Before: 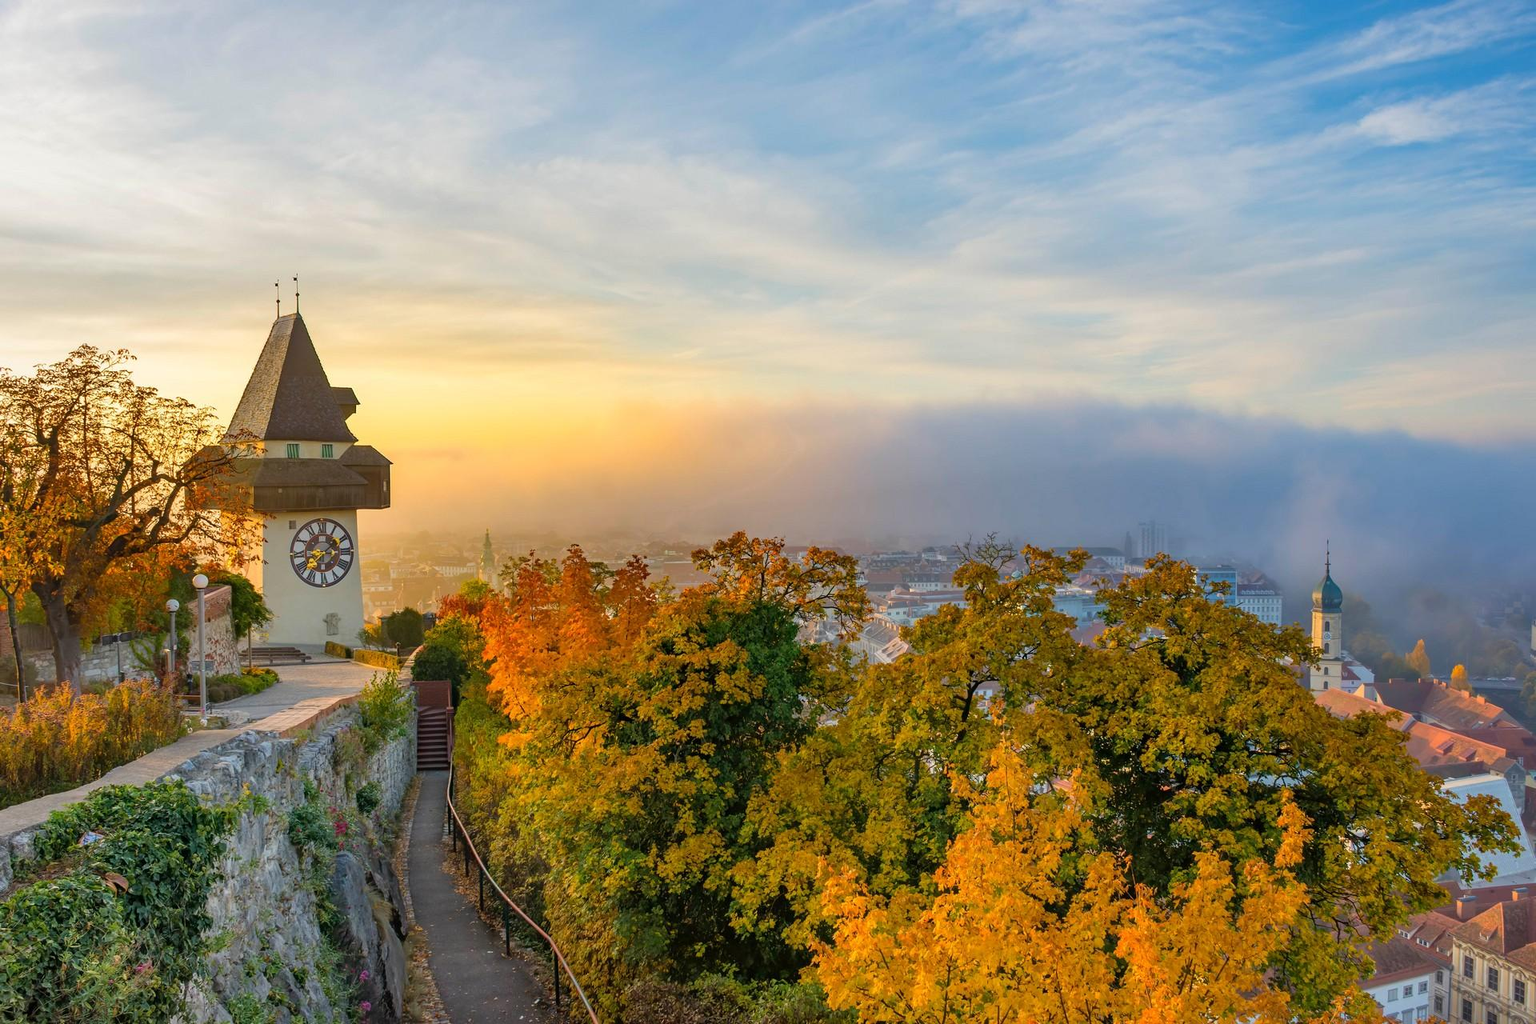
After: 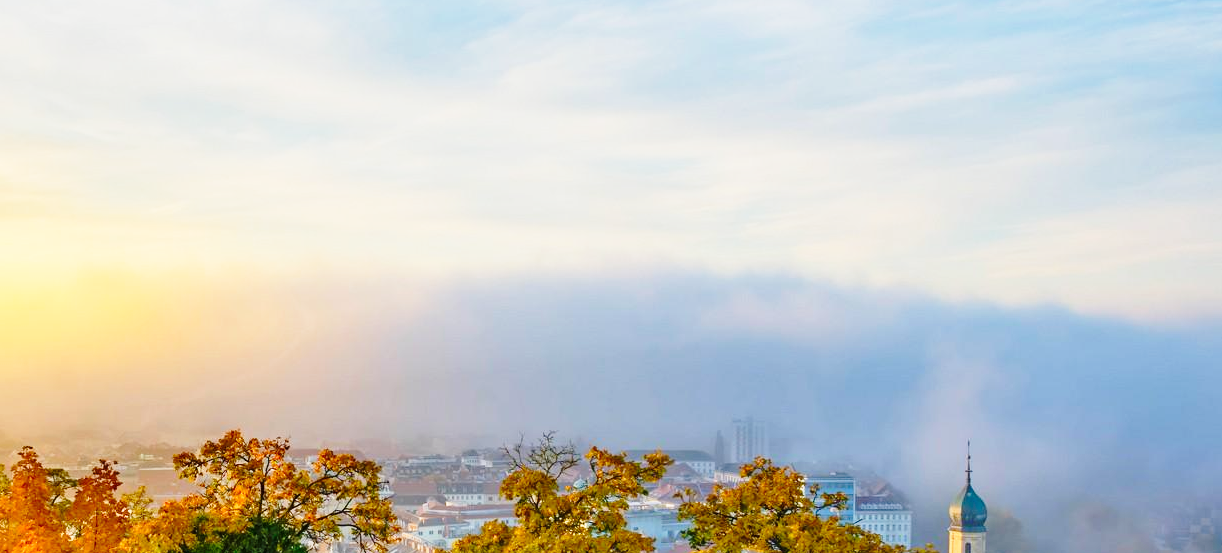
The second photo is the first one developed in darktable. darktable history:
crop: left 36.005%, top 18.293%, right 0.31%, bottom 38.444%
base curve: curves: ch0 [(0, 0) (0.028, 0.03) (0.121, 0.232) (0.46, 0.748) (0.859, 0.968) (1, 1)], preserve colors none
